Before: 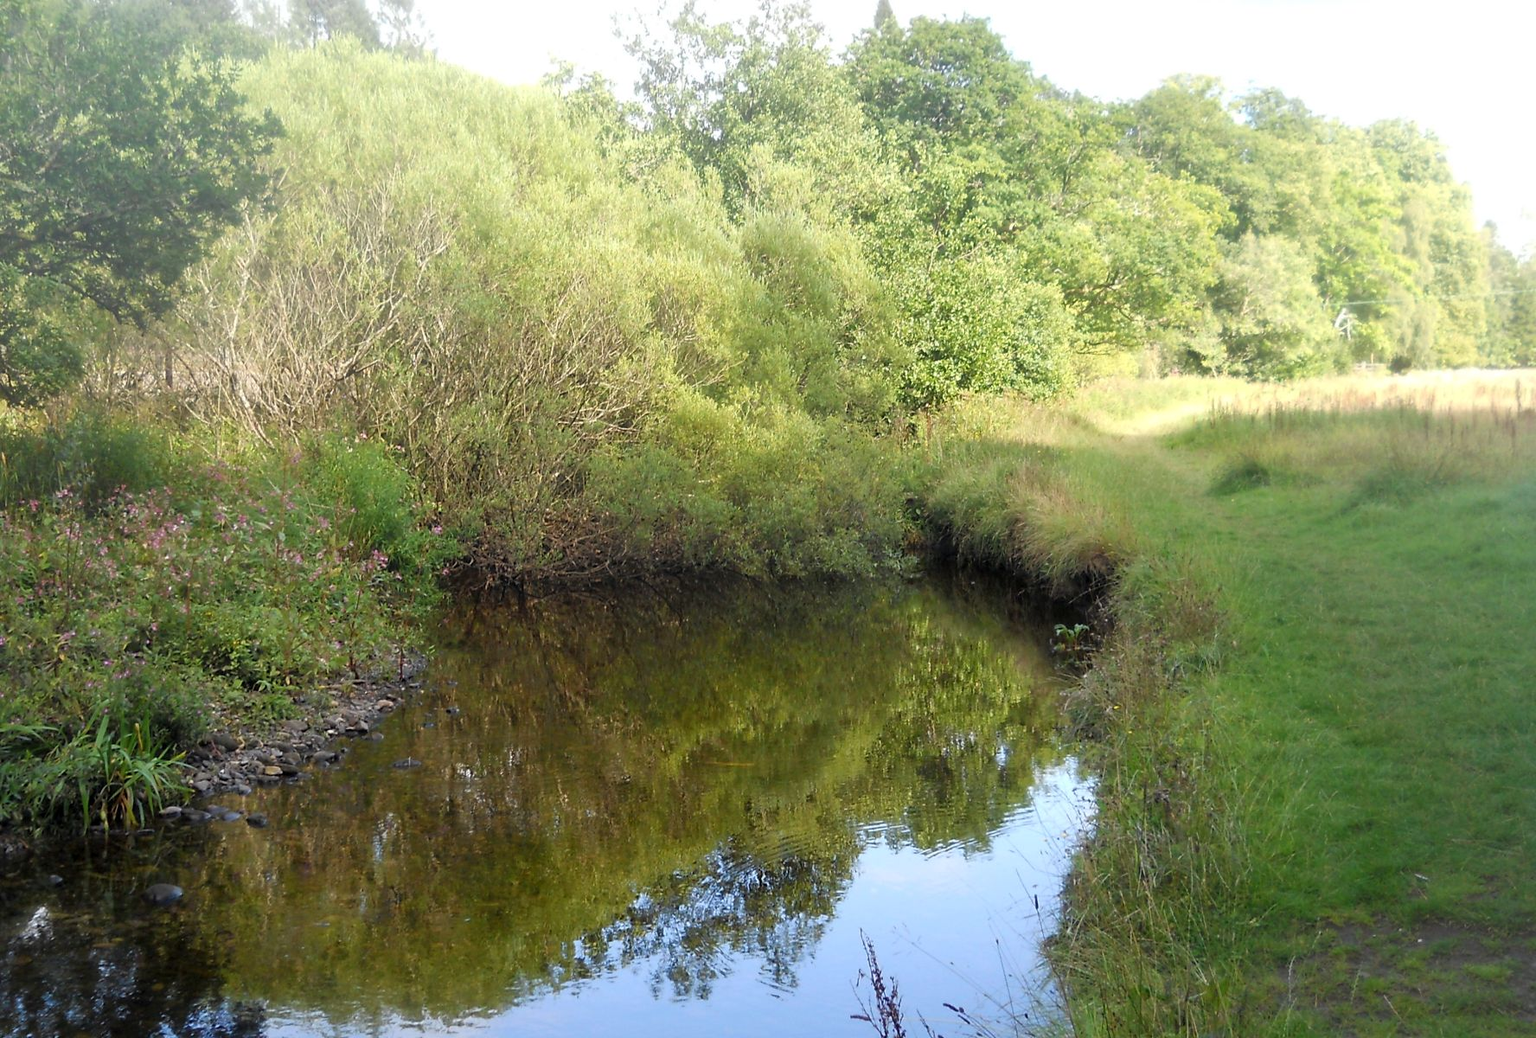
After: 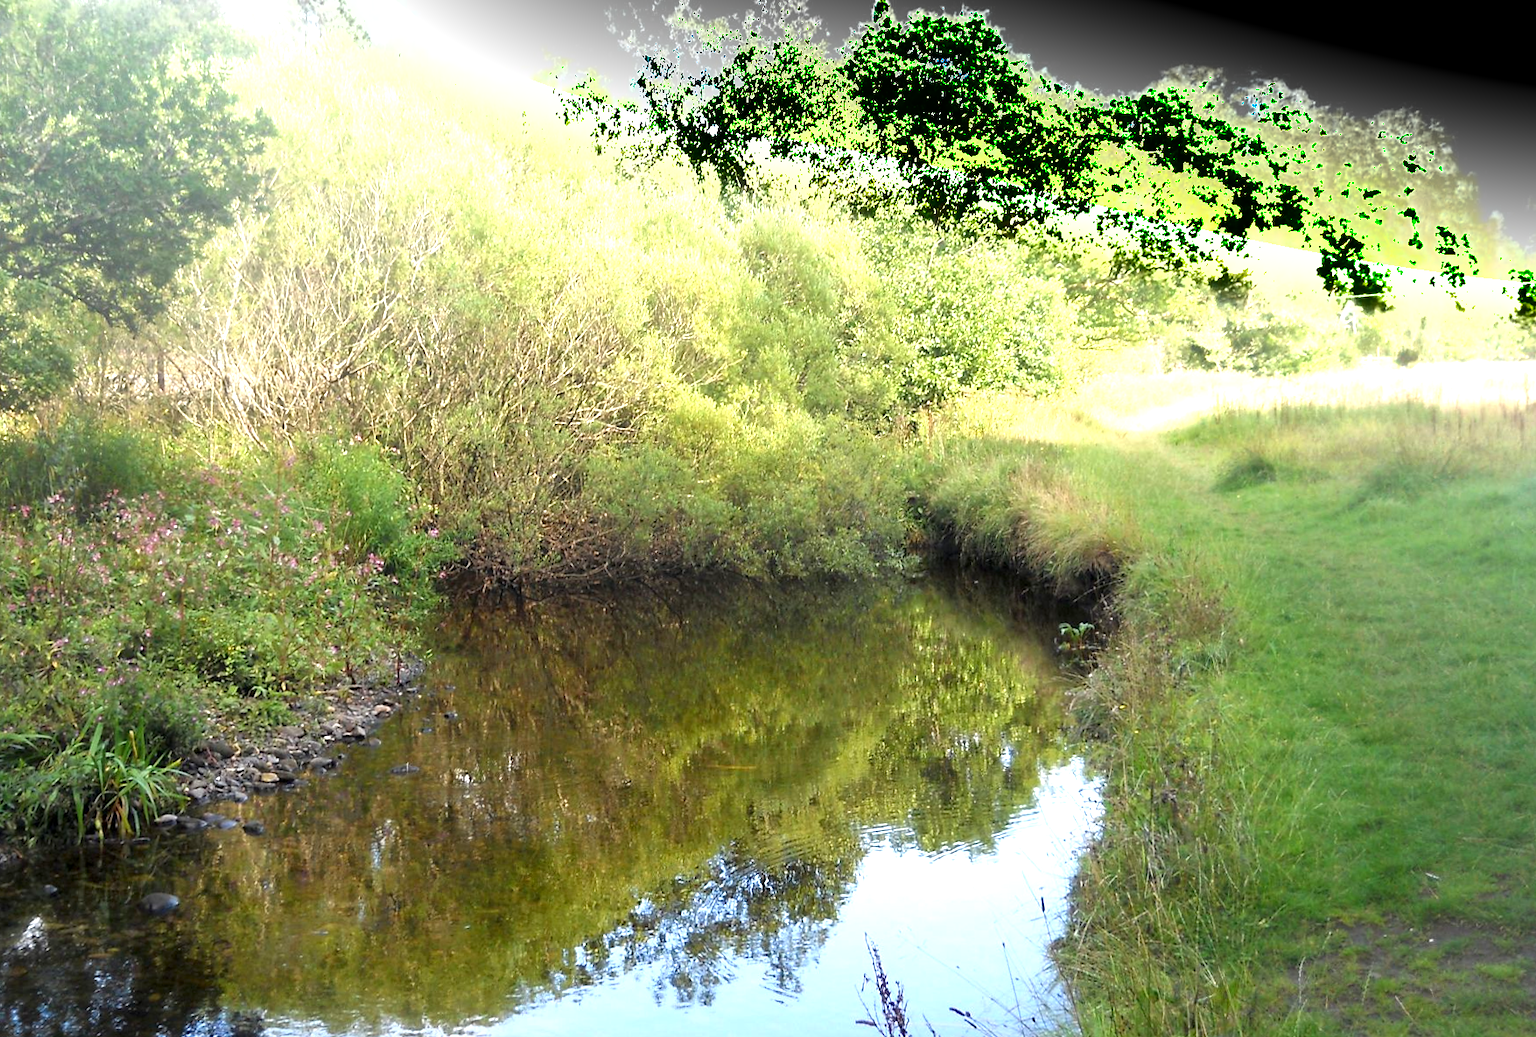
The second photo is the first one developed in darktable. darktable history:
shadows and highlights: radius 331.84, shadows 53.55, highlights -100, compress 94.63%, highlights color adjustment 73.23%, soften with gaussian
contrast brightness saturation: contrast 0.03, brightness -0.04
exposure: exposure 0.921 EV, compensate highlight preservation false
rotate and perspective: rotation -0.45°, automatic cropping original format, crop left 0.008, crop right 0.992, crop top 0.012, crop bottom 0.988
